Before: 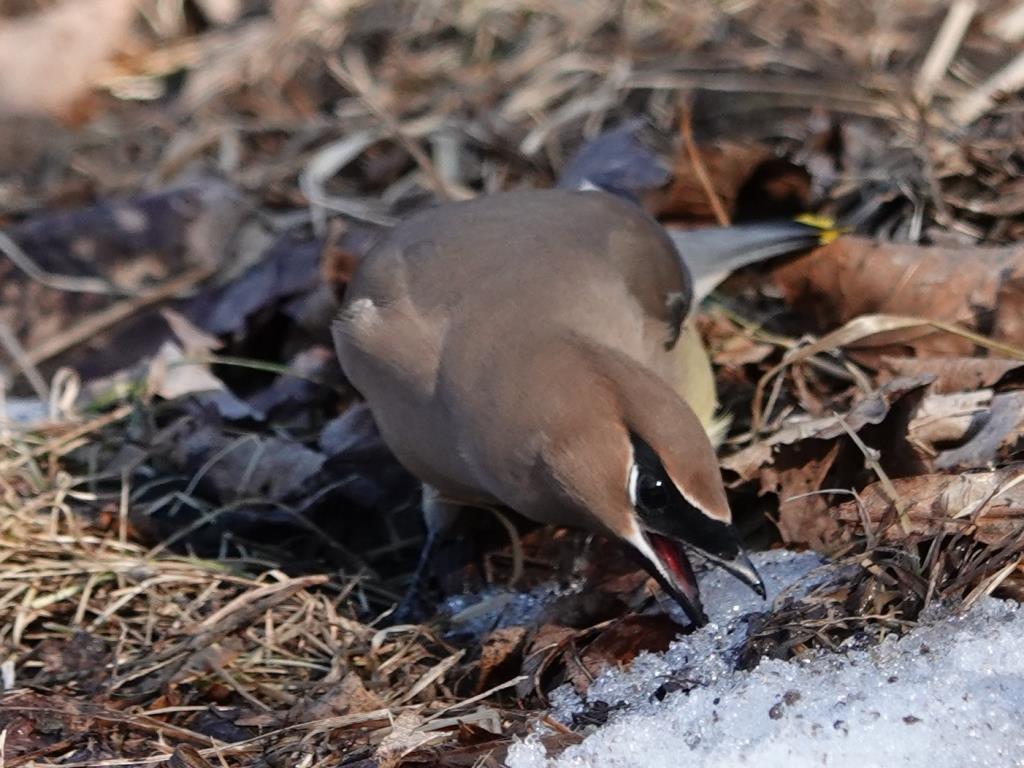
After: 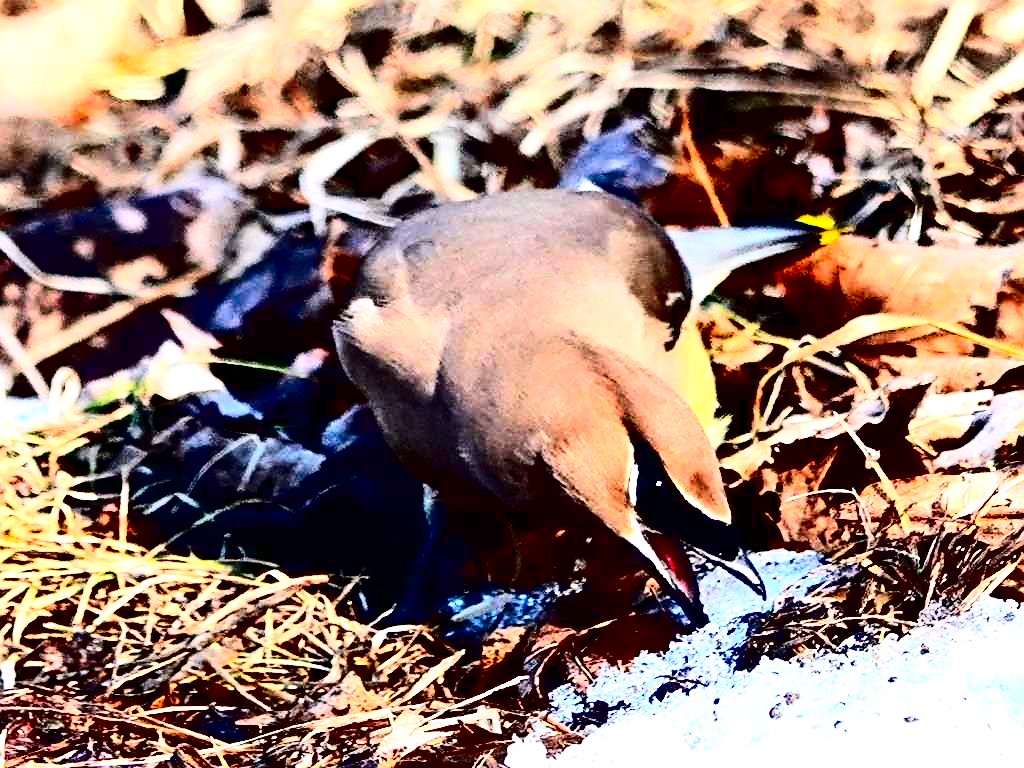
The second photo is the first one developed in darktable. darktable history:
sharpen: on, module defaults
contrast brightness saturation: contrast 0.77, brightness -1, saturation 1
exposure: black level correction 0, exposure 1.6 EV, compensate exposure bias true, compensate highlight preservation false
